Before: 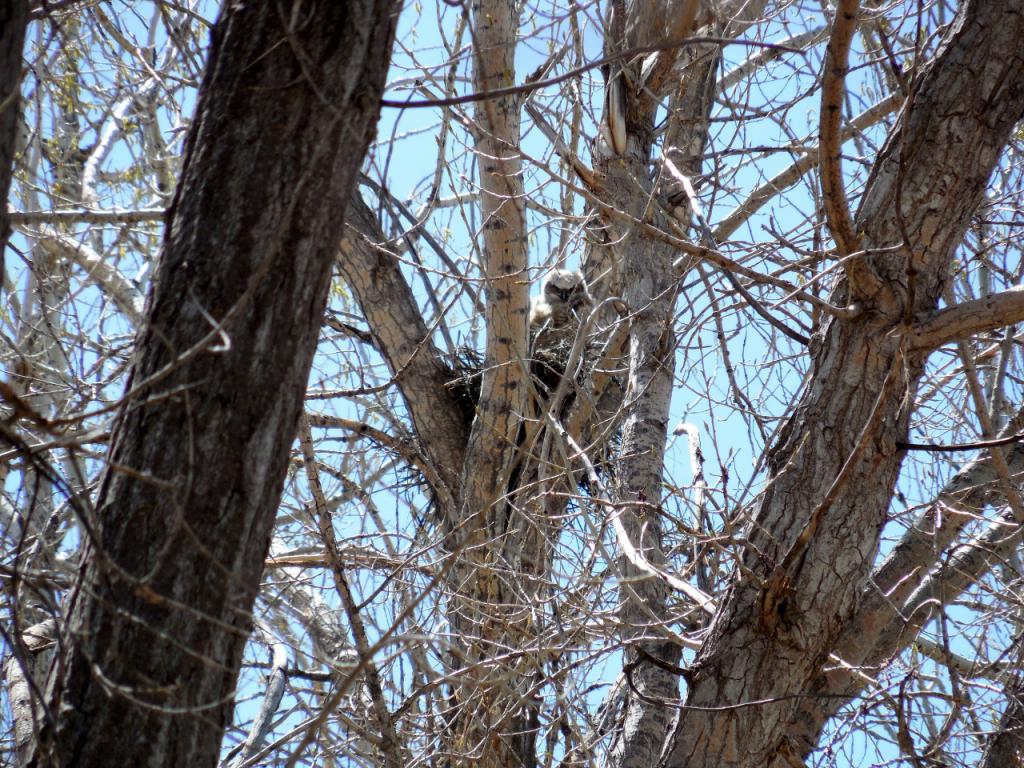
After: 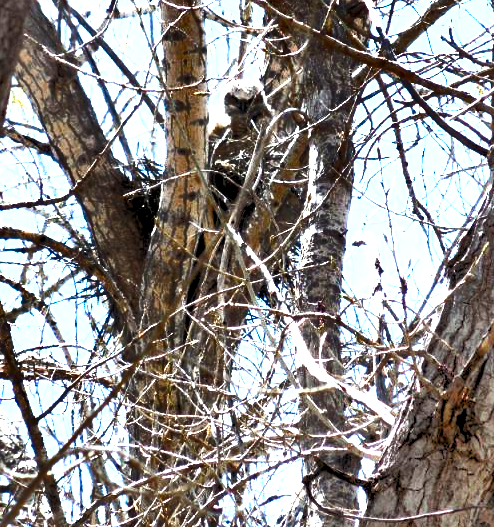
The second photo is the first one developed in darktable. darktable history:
shadows and highlights: shadows 24.5, highlights -78.15, soften with gaussian
rgb levels: levels [[0.013, 0.434, 0.89], [0, 0.5, 1], [0, 0.5, 1]]
exposure: black level correction 0, exposure 1.45 EV, compensate exposure bias true, compensate highlight preservation false
crop: left 31.379%, top 24.658%, right 20.326%, bottom 6.628%
